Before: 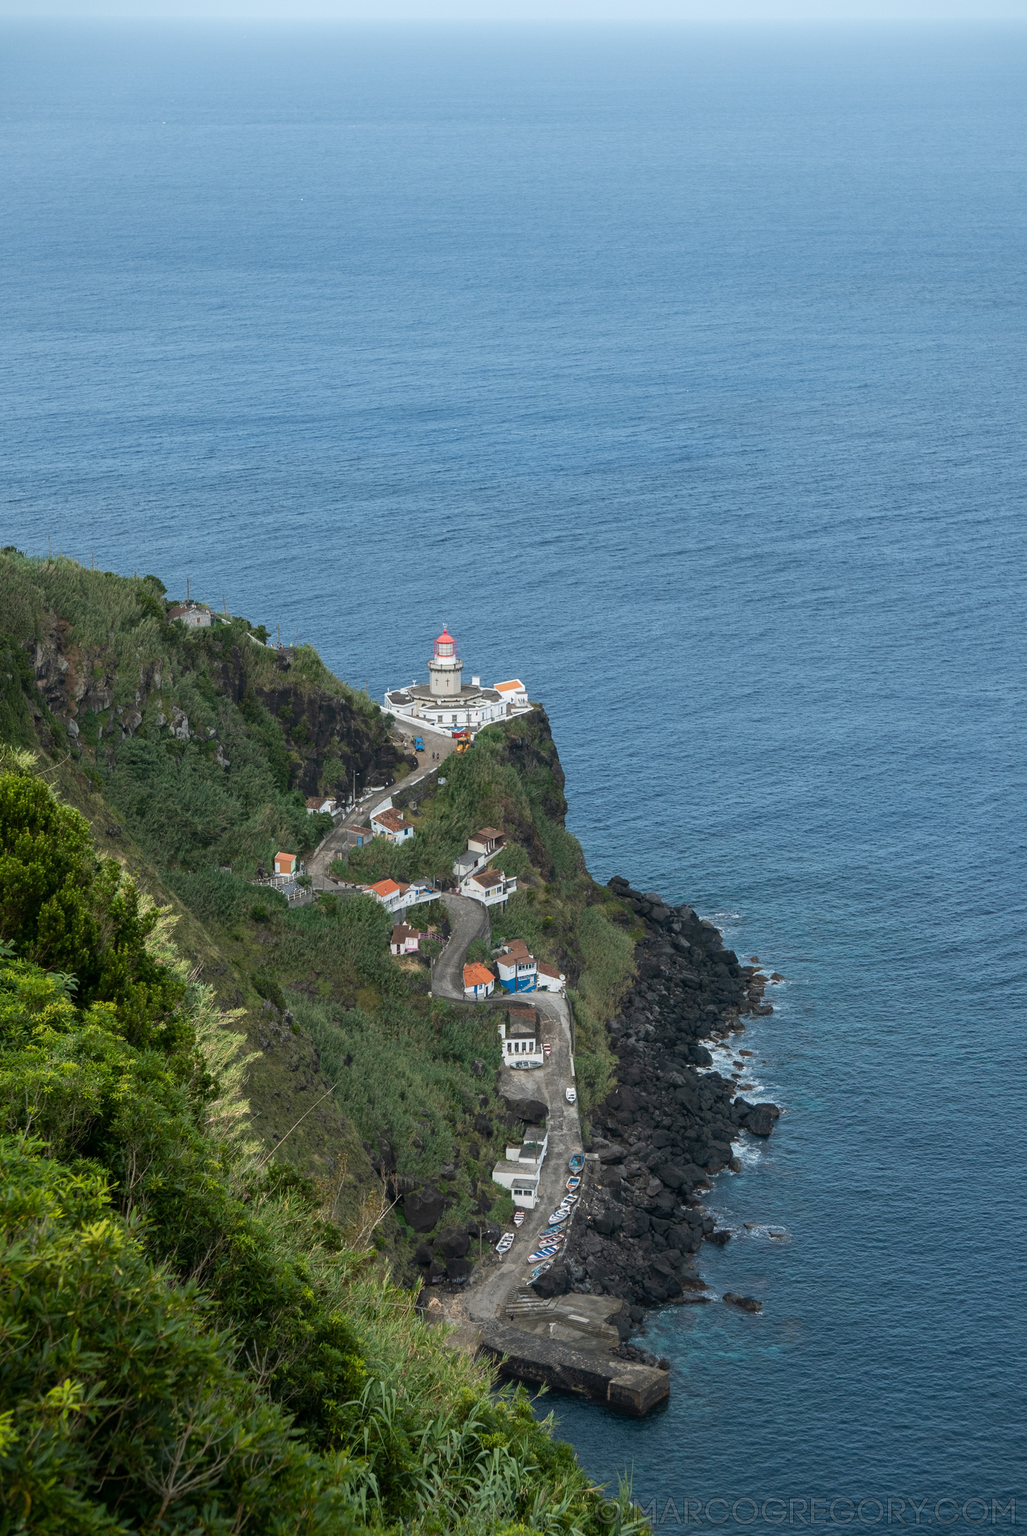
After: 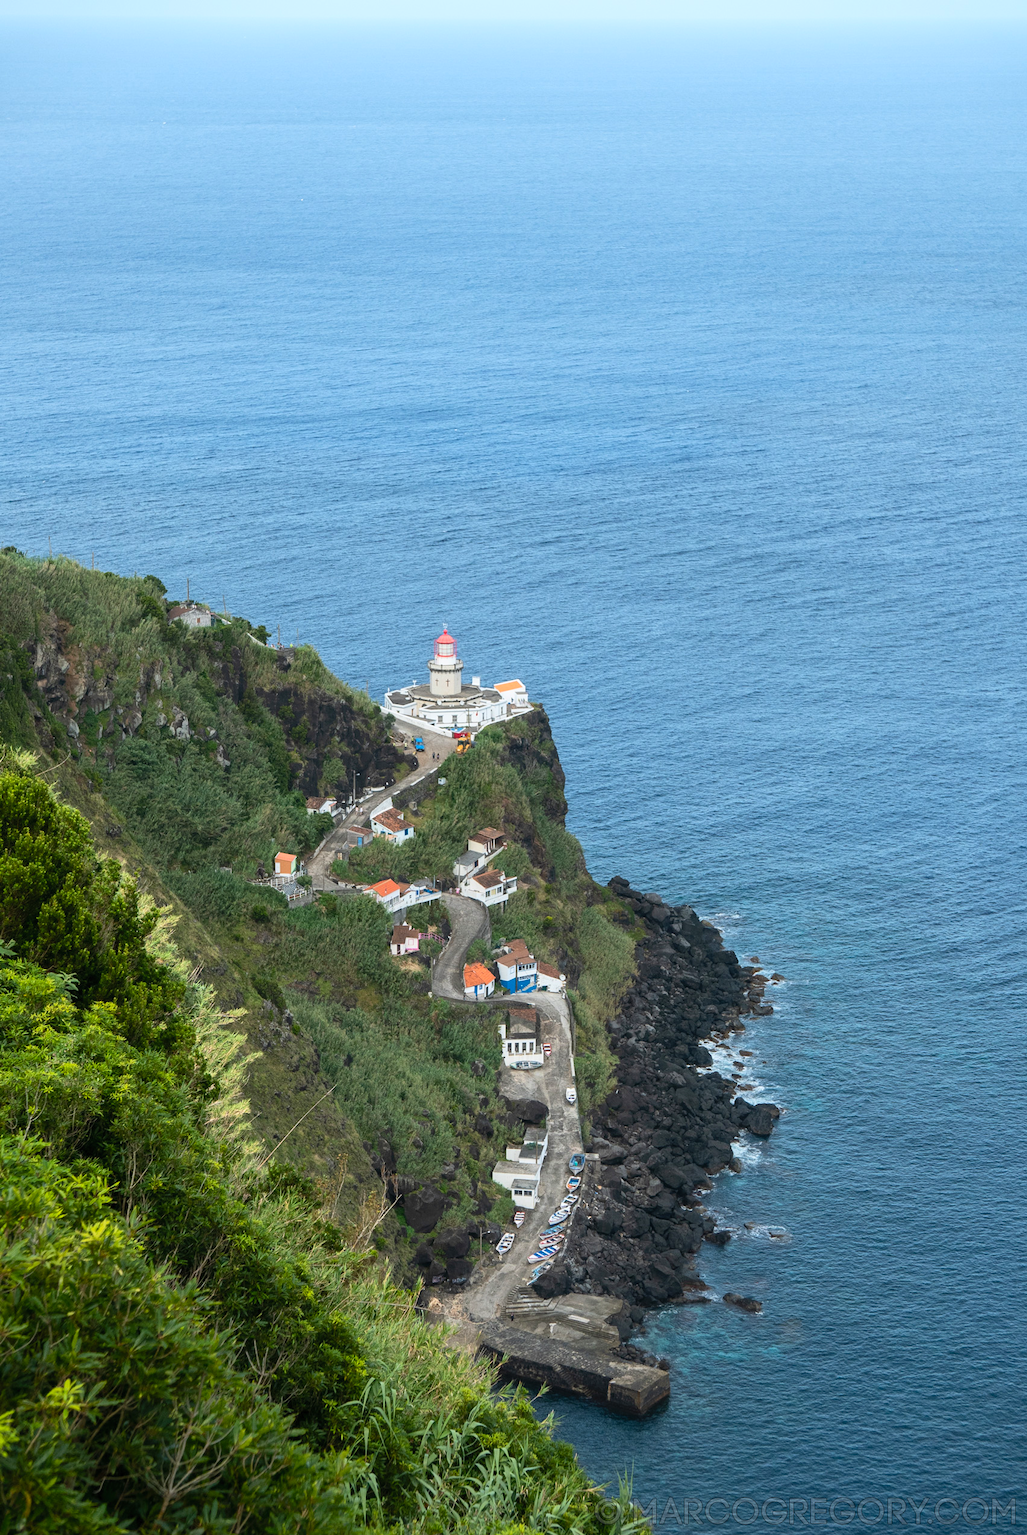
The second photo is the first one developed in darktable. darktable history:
contrast brightness saturation: contrast 0.2, brightness 0.16, saturation 0.22
